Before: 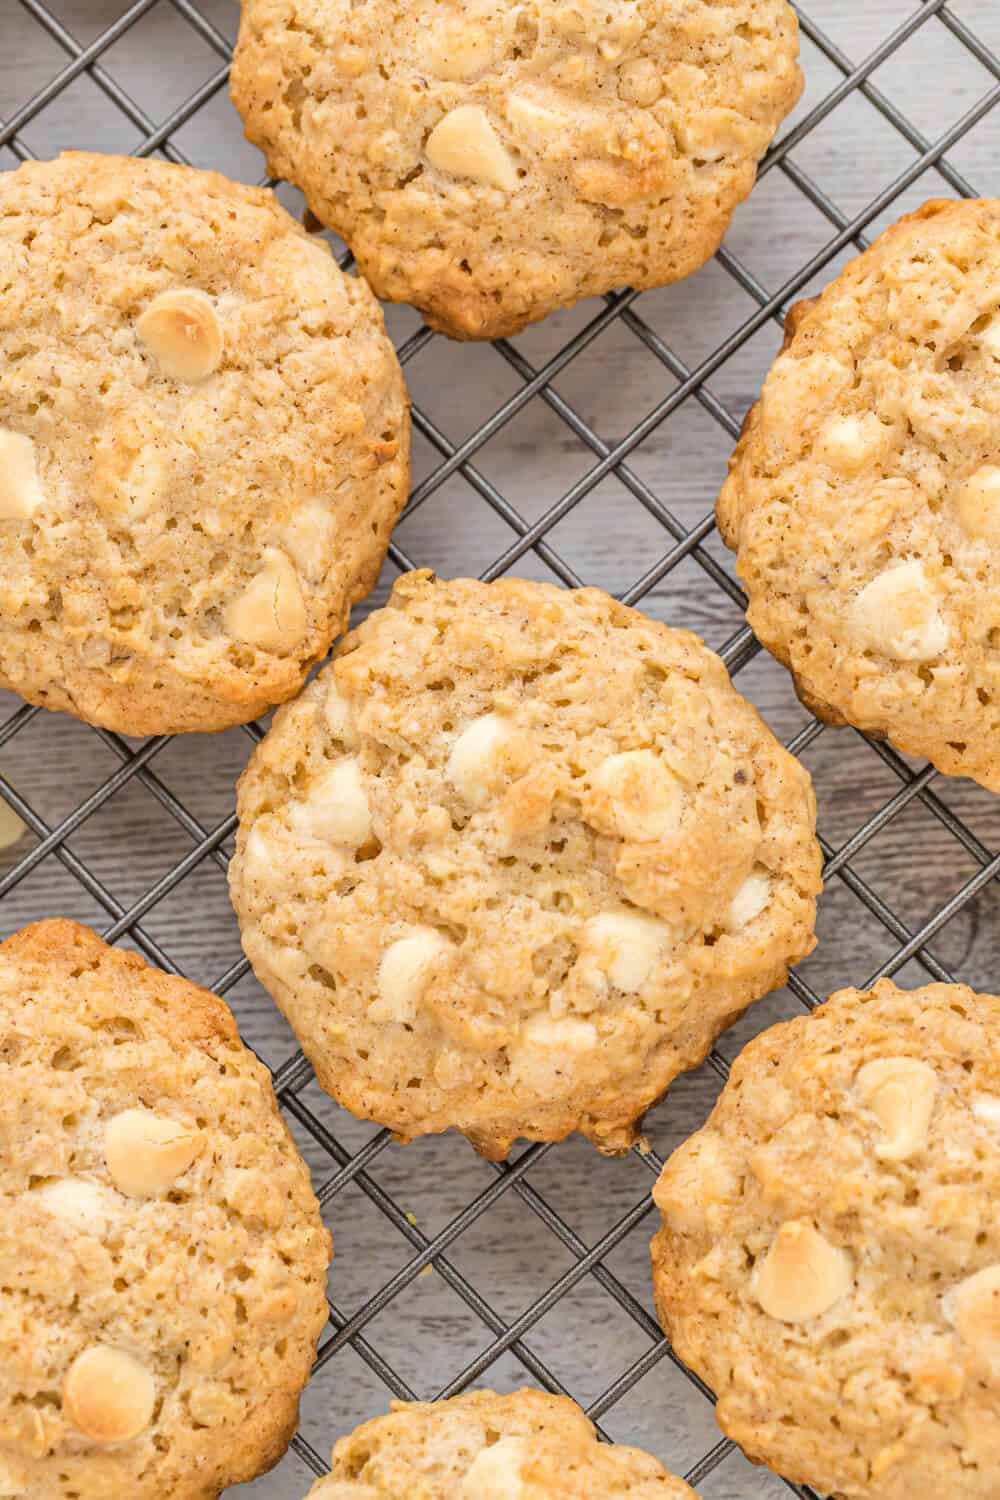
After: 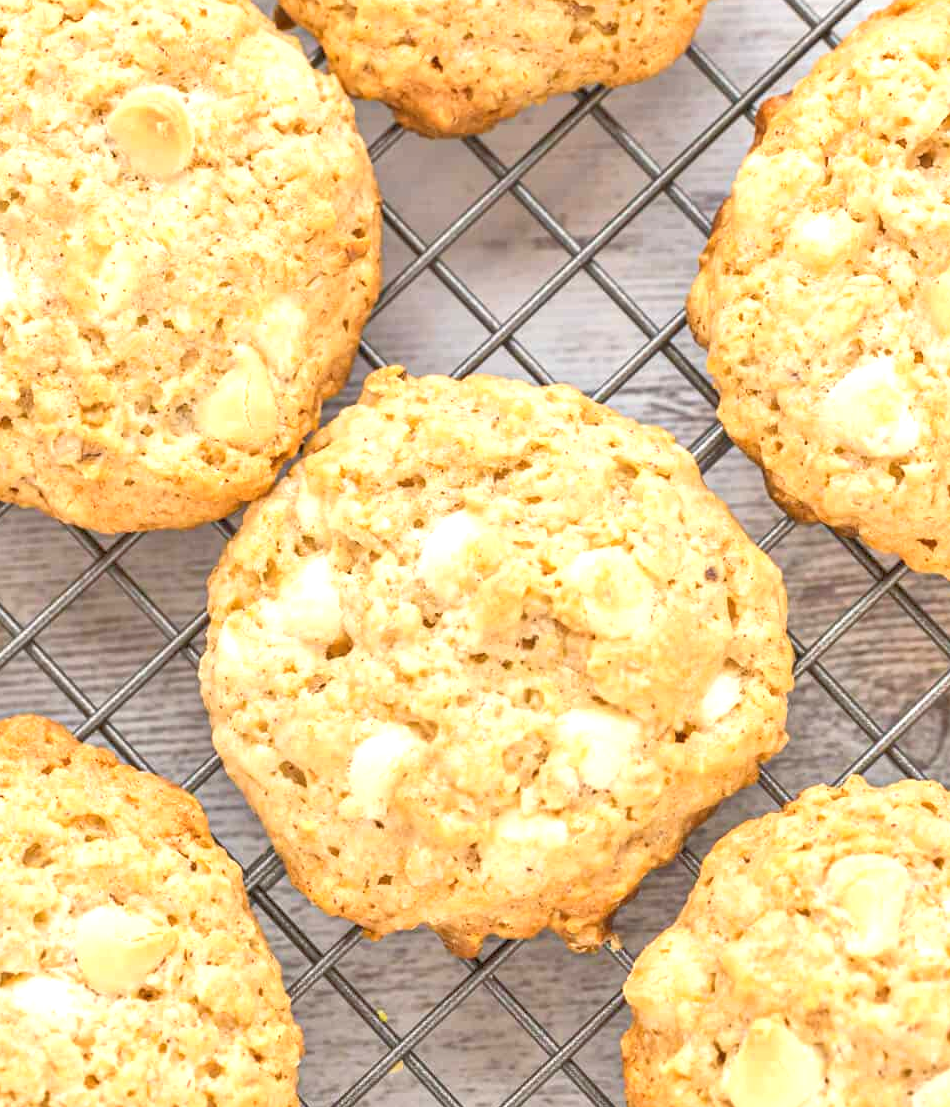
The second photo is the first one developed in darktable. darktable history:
tone equalizer: -7 EV 0.151 EV, -6 EV 0.581 EV, -5 EV 1.19 EV, -4 EV 1.35 EV, -3 EV 1.13 EV, -2 EV 0.6 EV, -1 EV 0.155 EV
crop and rotate: left 2.9%, top 13.545%, right 2.037%, bottom 12.623%
exposure: black level correction 0, exposure 0.699 EV, compensate exposure bias true, compensate highlight preservation false
